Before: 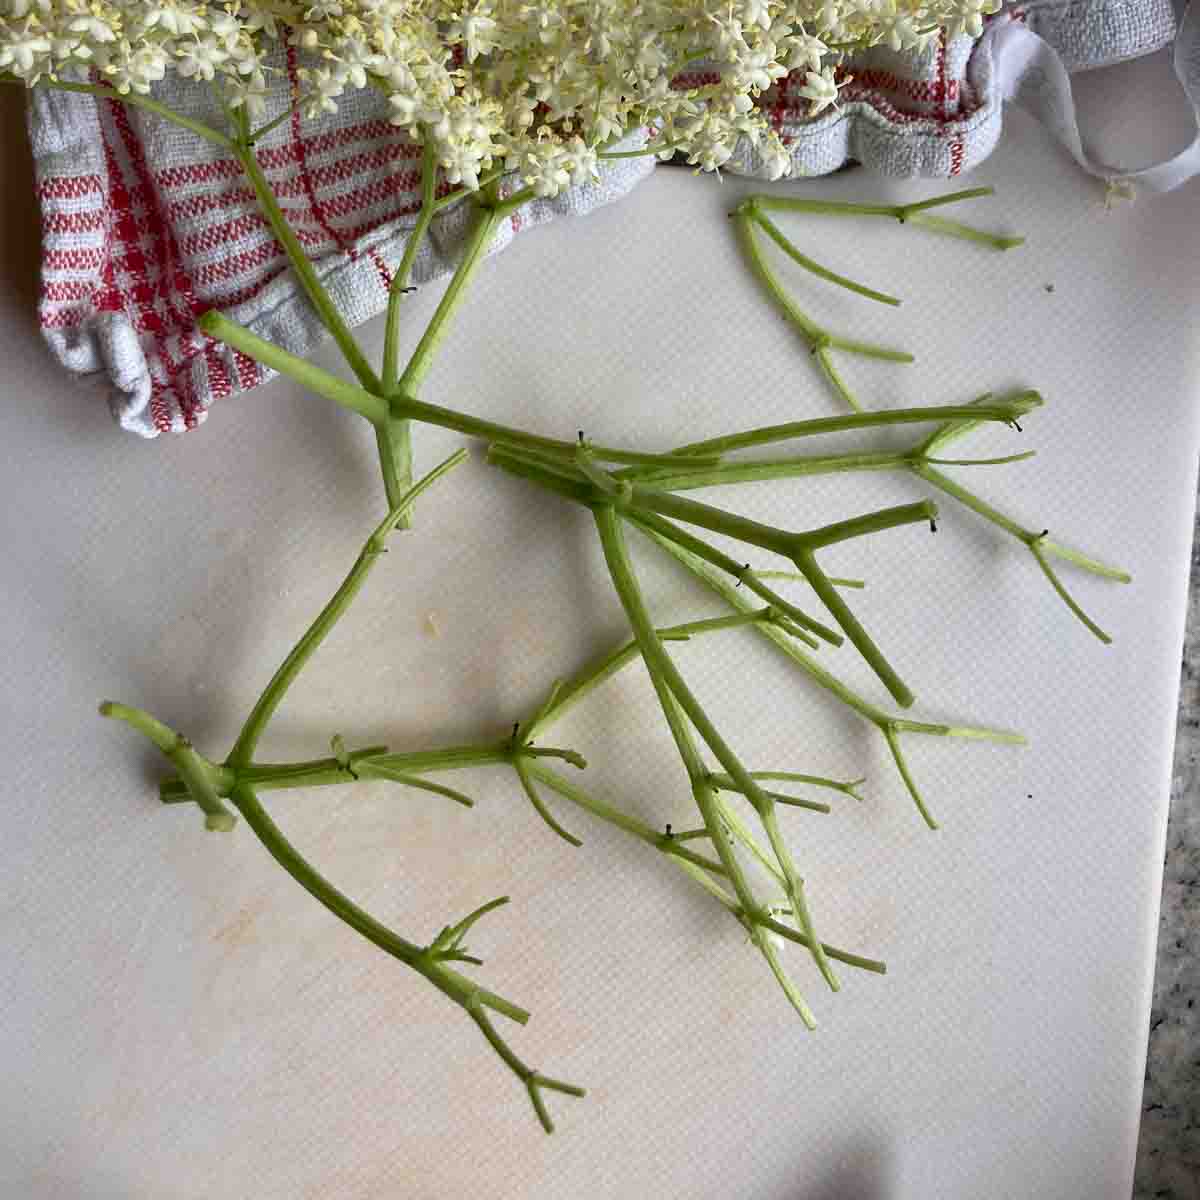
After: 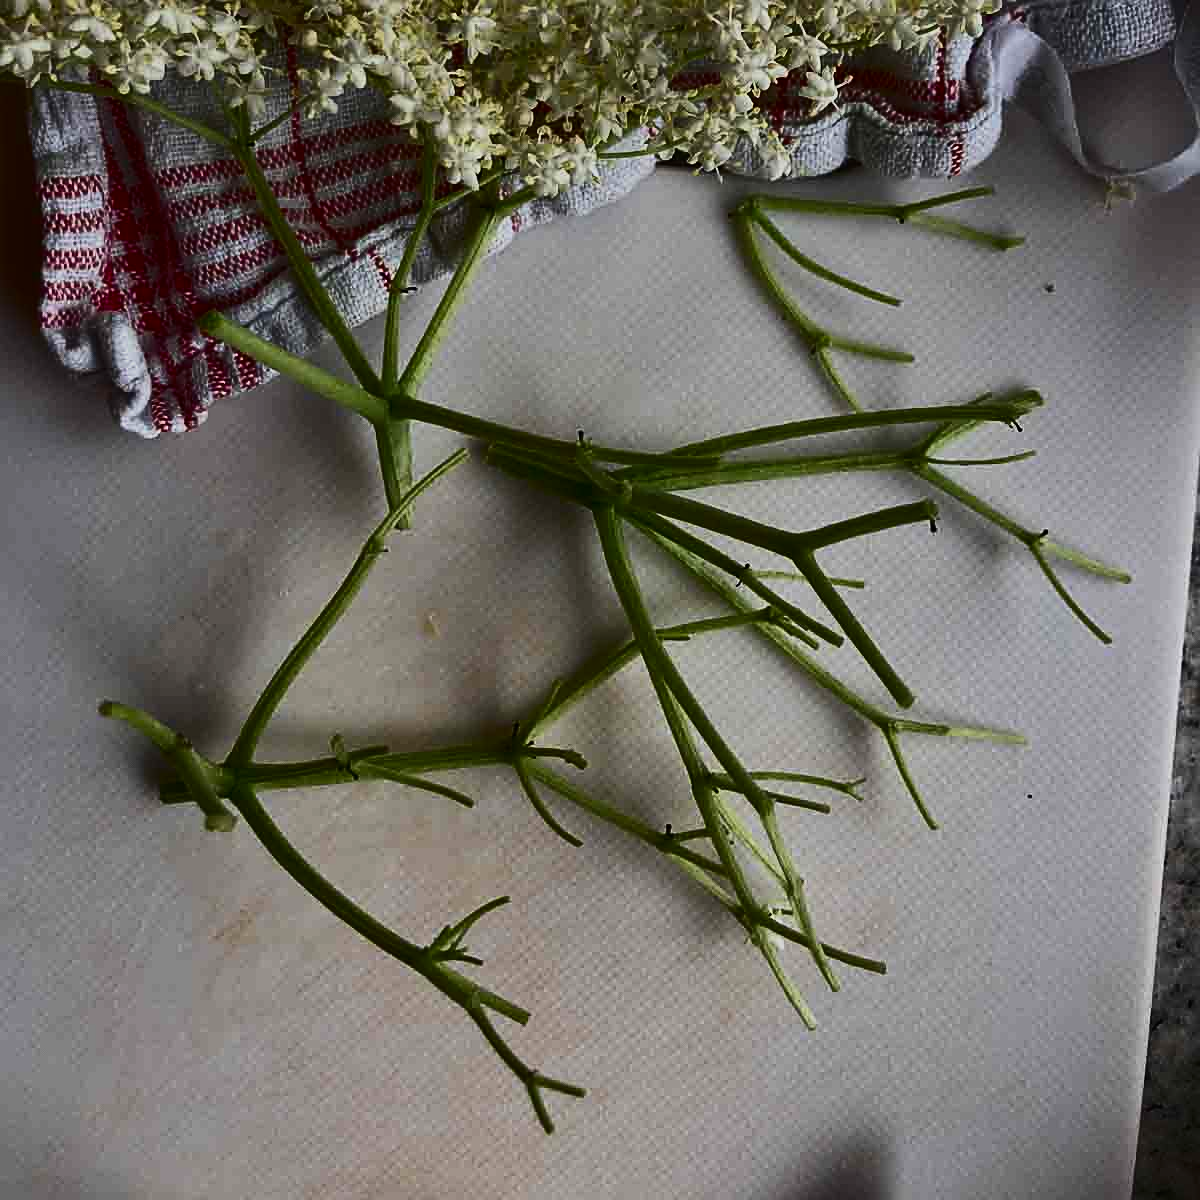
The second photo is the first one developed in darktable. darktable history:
contrast brightness saturation: contrast 0.32, brightness -0.08, saturation 0.17
exposure: black level correction -0.016, exposure -1.018 EV, compensate highlight preservation false
sharpen: on, module defaults
